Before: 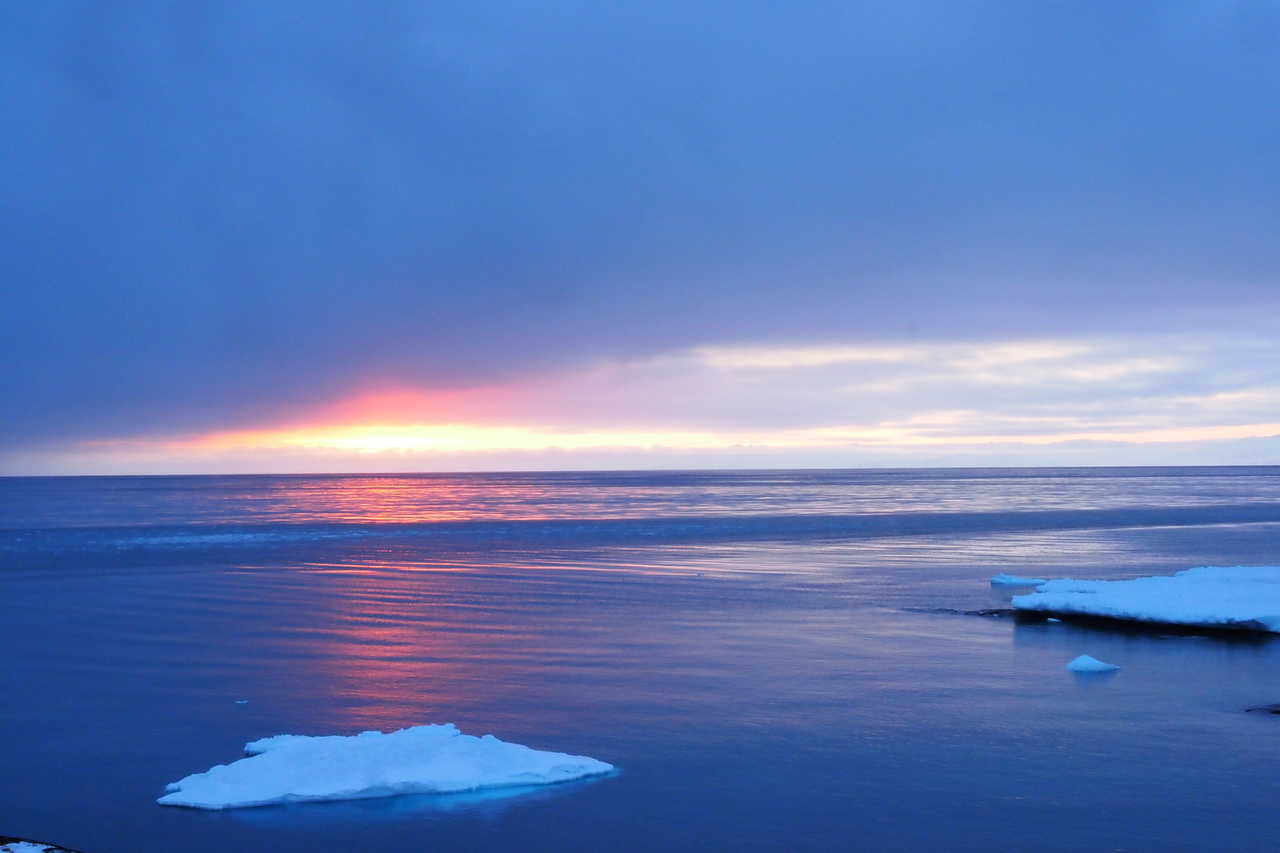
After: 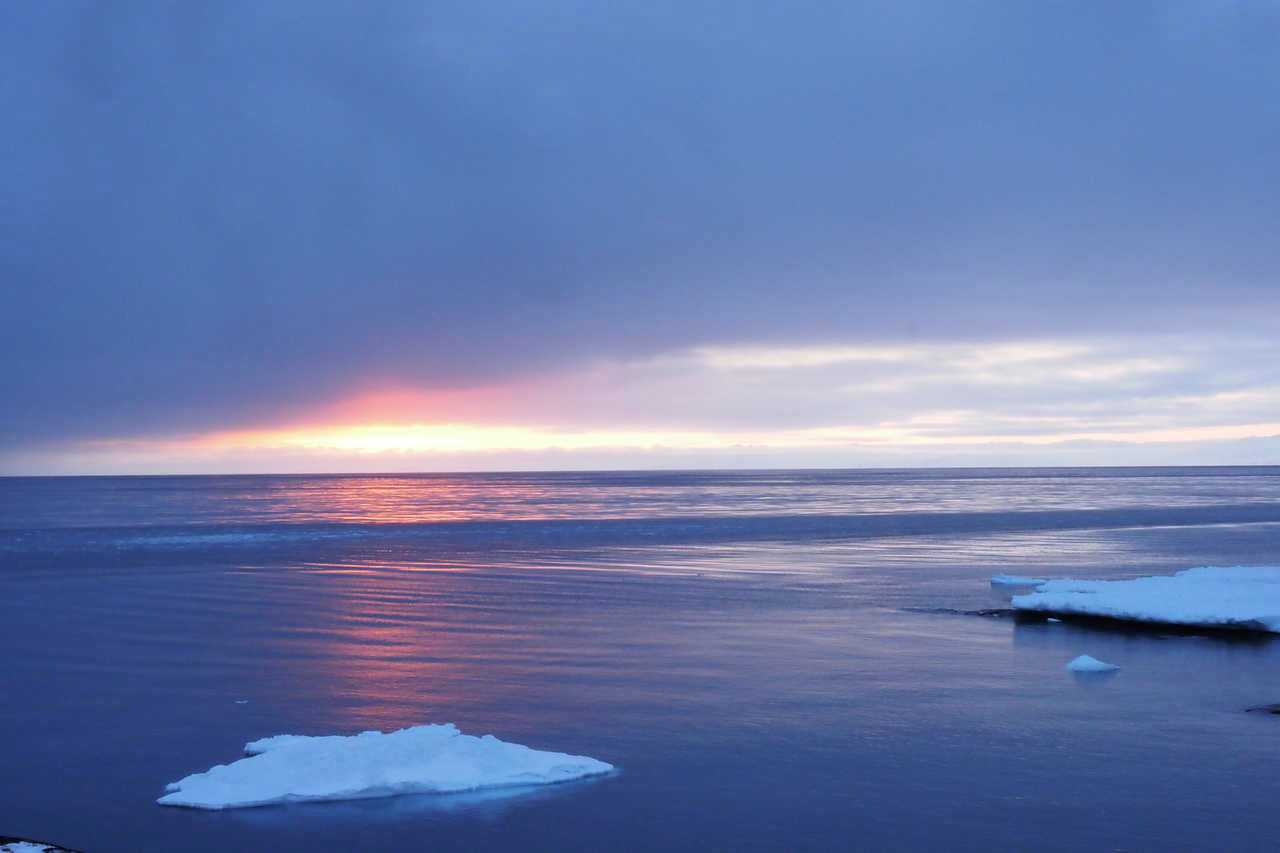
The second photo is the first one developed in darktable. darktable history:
color correction: highlights b* -0.052, saturation 0.816
